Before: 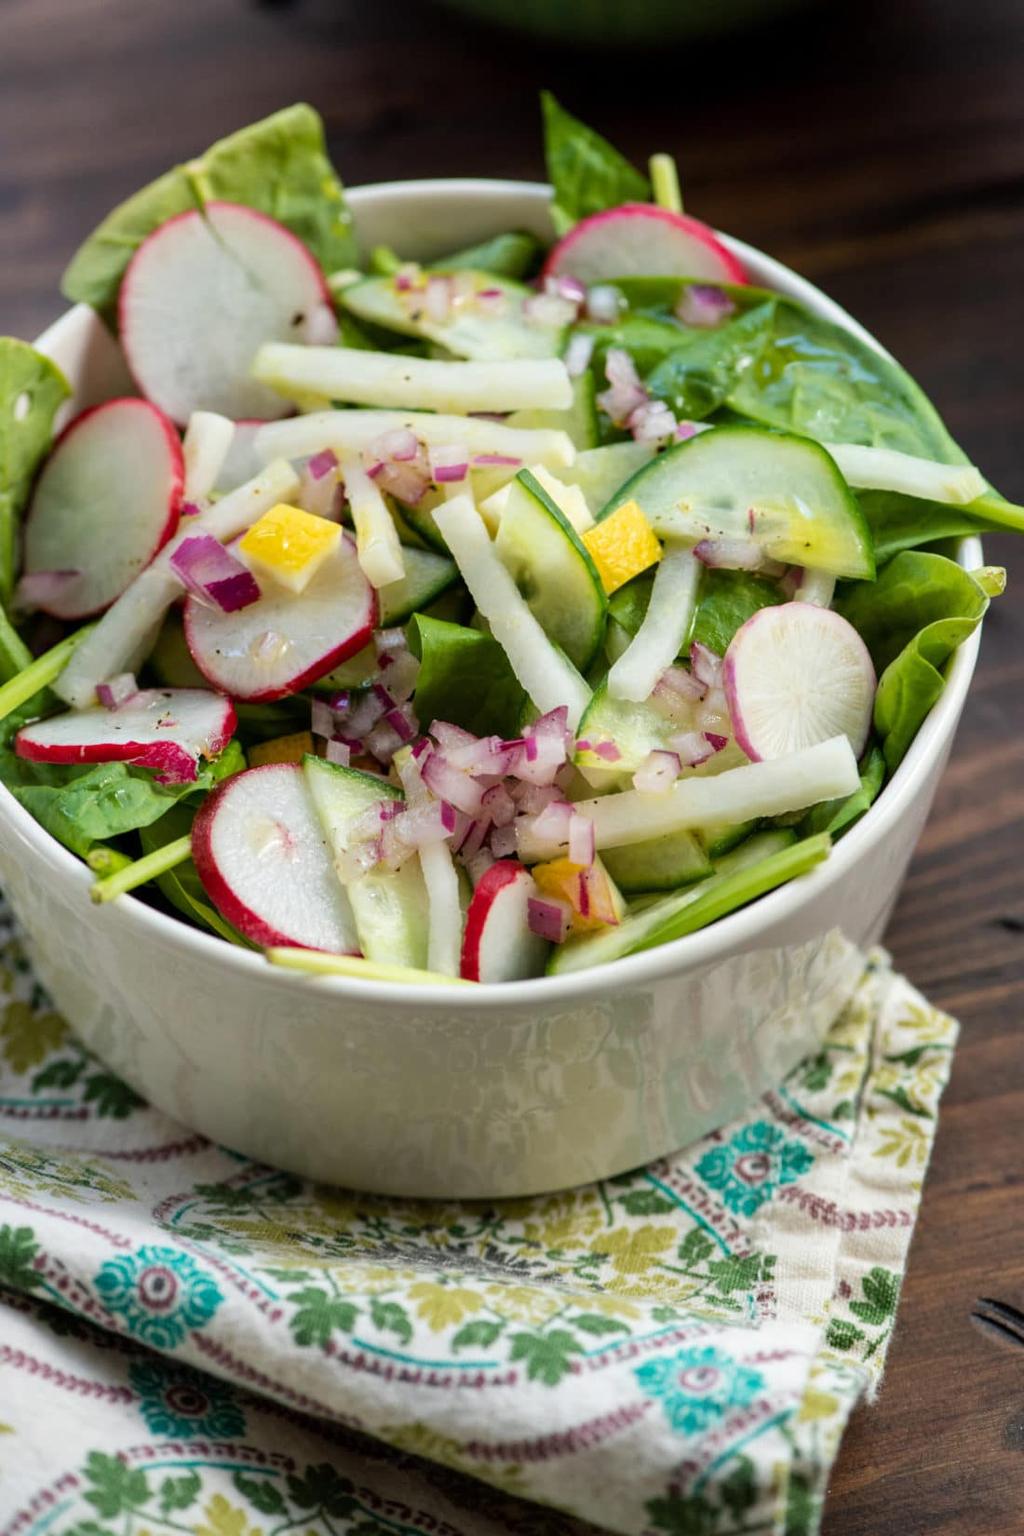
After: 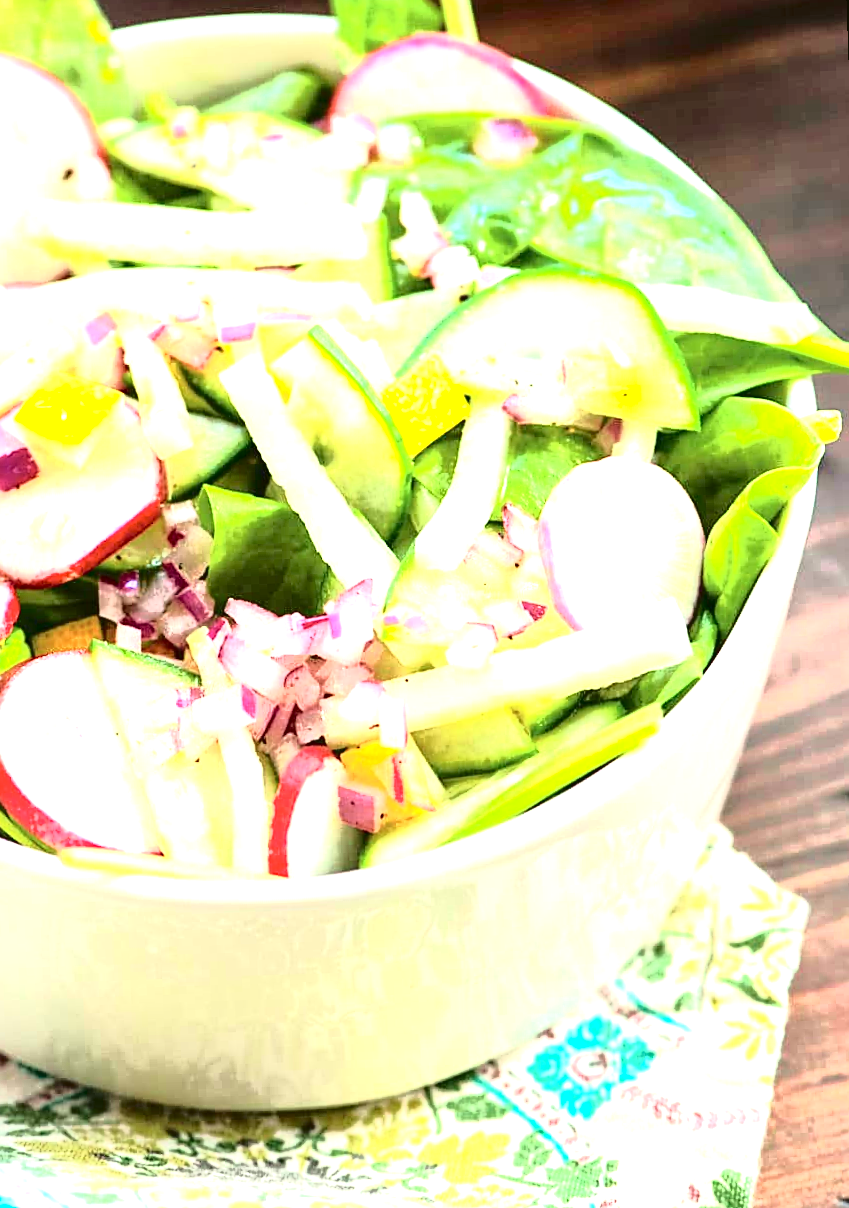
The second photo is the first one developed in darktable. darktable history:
tone curve: curves: ch0 [(0, 0.039) (0.194, 0.159) (0.469, 0.544) (0.693, 0.77) (0.751, 0.871) (1, 1)]; ch1 [(0, 0) (0.508, 0.506) (0.547, 0.563) (0.592, 0.631) (0.715, 0.706) (1, 1)]; ch2 [(0, 0) (0.243, 0.175) (0.362, 0.301) (0.492, 0.515) (0.544, 0.557) (0.595, 0.612) (0.631, 0.641) (1, 1)], color space Lab, independent channels, preserve colors none
exposure: exposure 2.207 EV, compensate highlight preservation false
rotate and perspective: rotation -2.12°, lens shift (vertical) 0.009, lens shift (horizontal) -0.008, automatic cropping original format, crop left 0.036, crop right 0.964, crop top 0.05, crop bottom 0.959
crop and rotate: left 20.74%, top 7.912%, right 0.375%, bottom 13.378%
sharpen: on, module defaults
